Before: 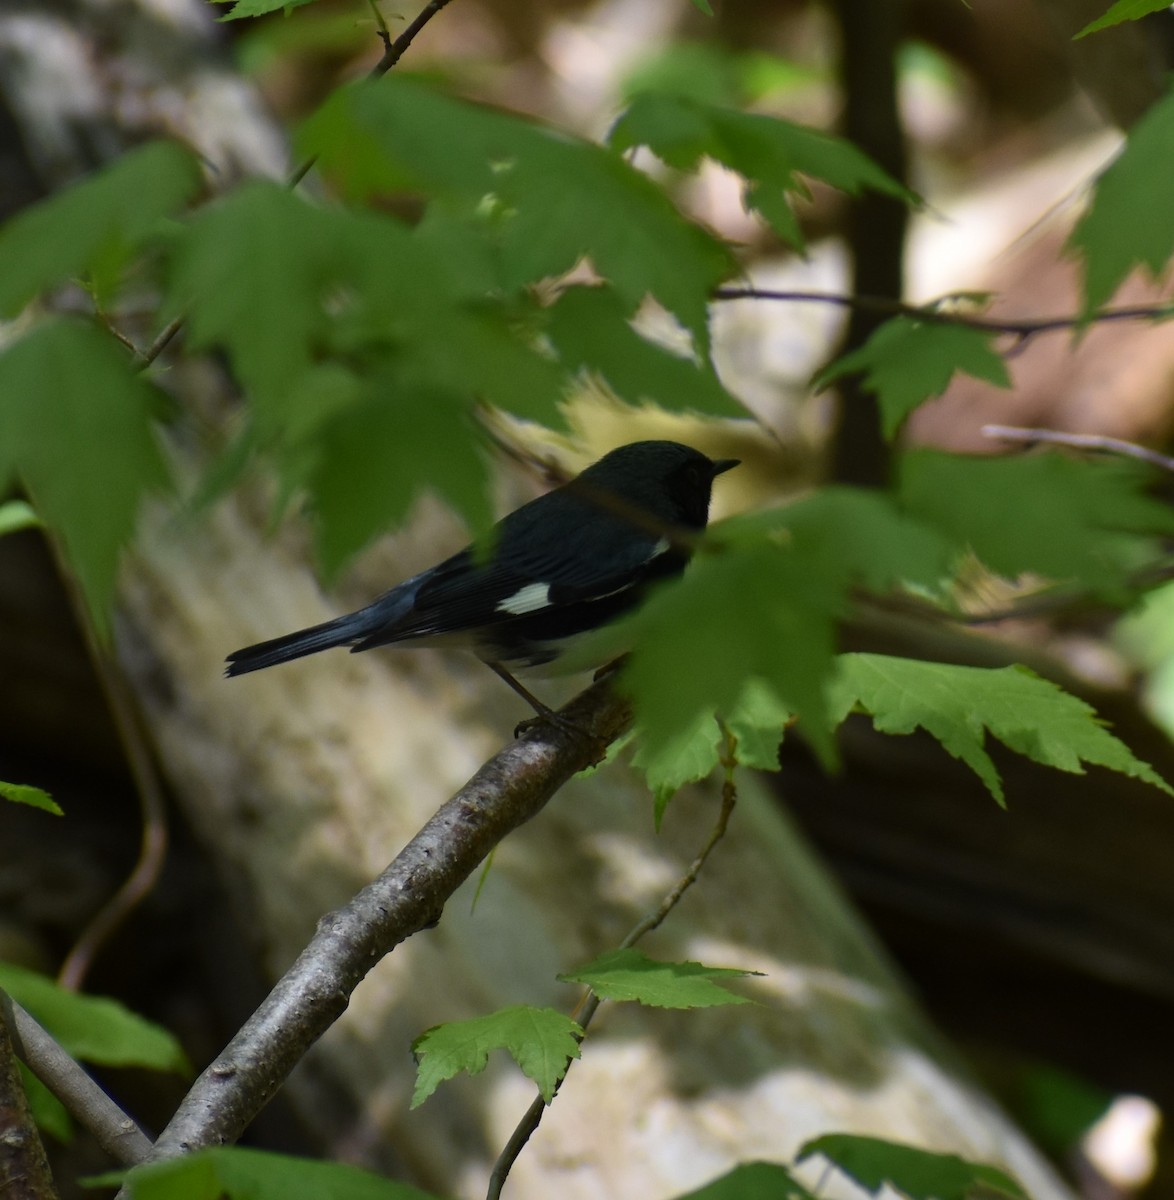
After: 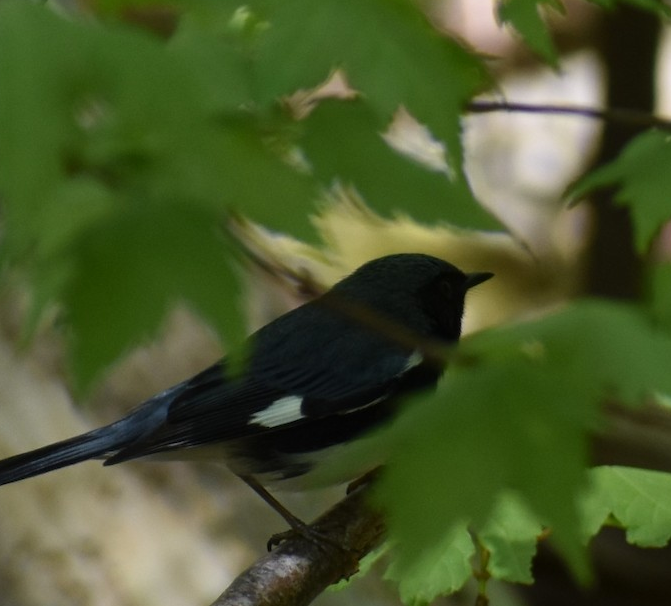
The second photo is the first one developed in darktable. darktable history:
crop: left 21.04%, top 15.584%, right 21.804%, bottom 33.908%
